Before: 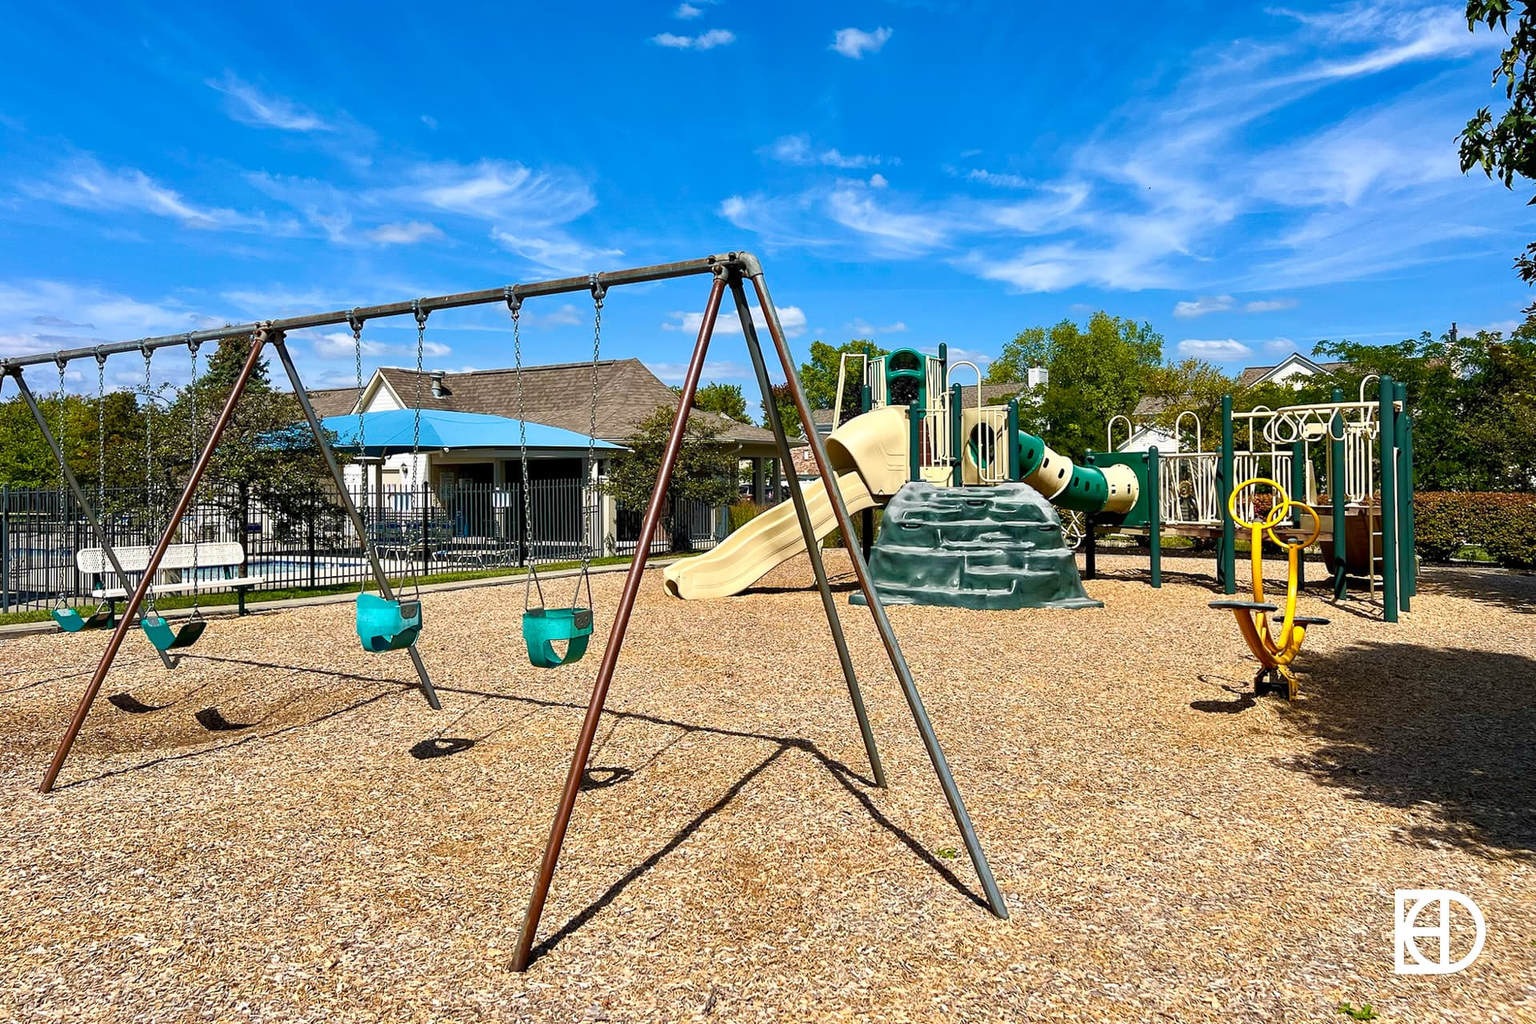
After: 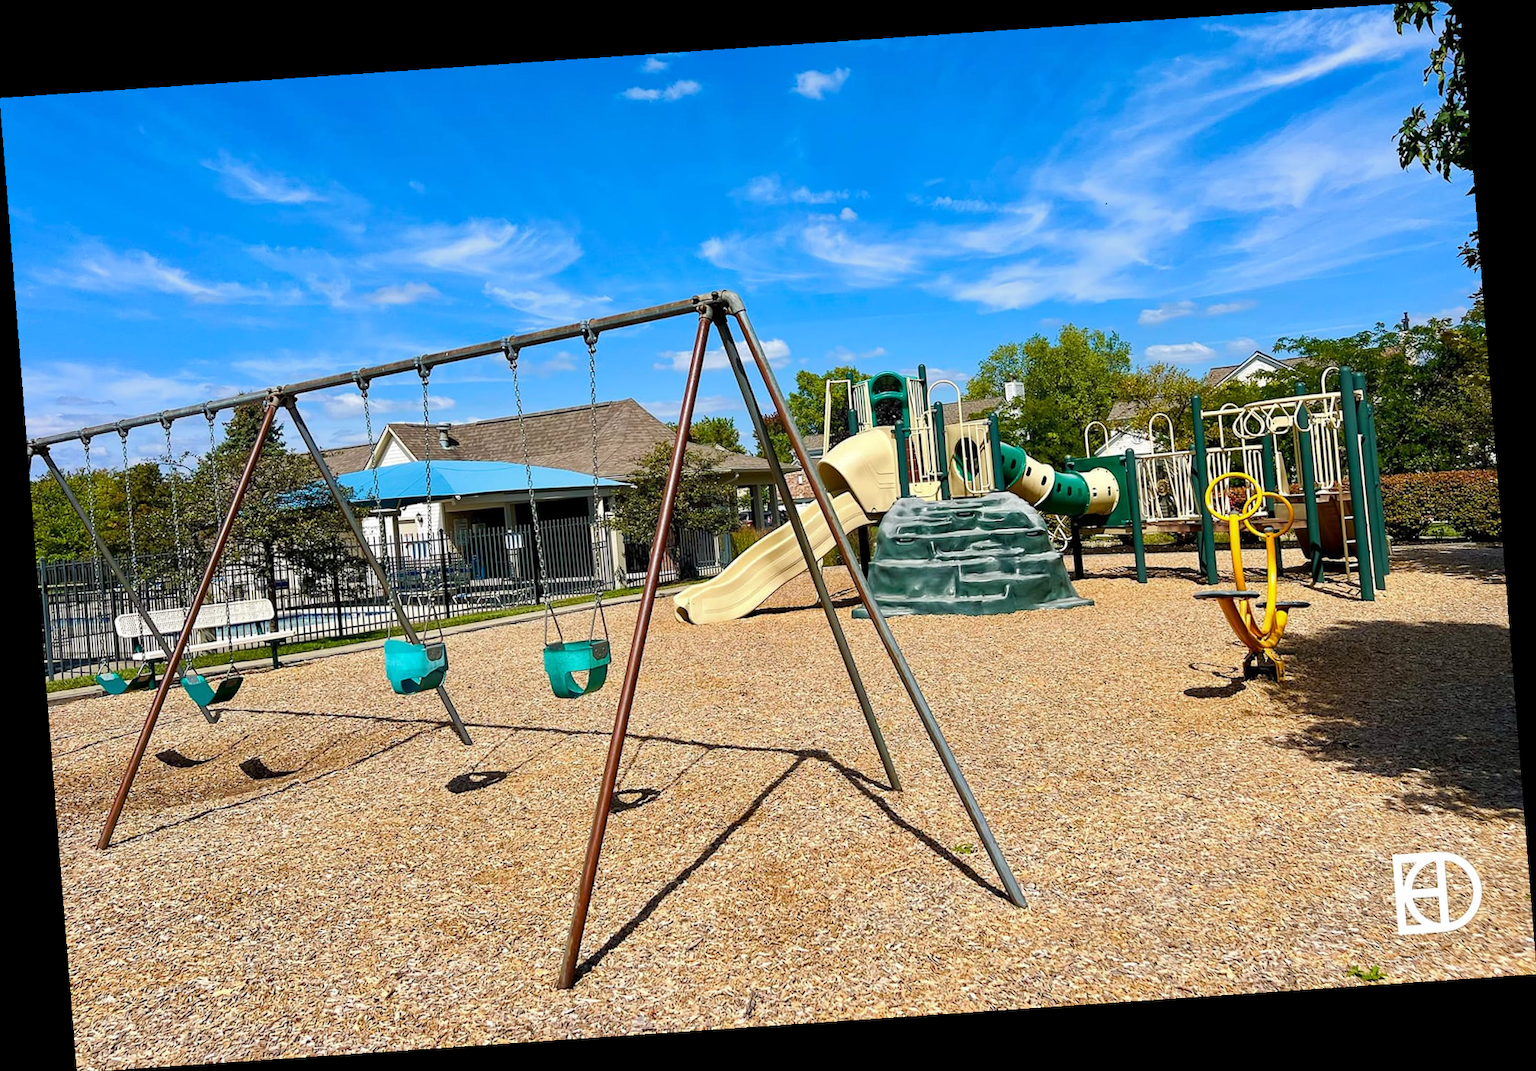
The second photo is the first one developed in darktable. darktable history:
base curve: curves: ch0 [(0, 0) (0.235, 0.266) (0.503, 0.496) (0.786, 0.72) (1, 1)]
rotate and perspective: rotation -4.2°, shear 0.006, automatic cropping off
